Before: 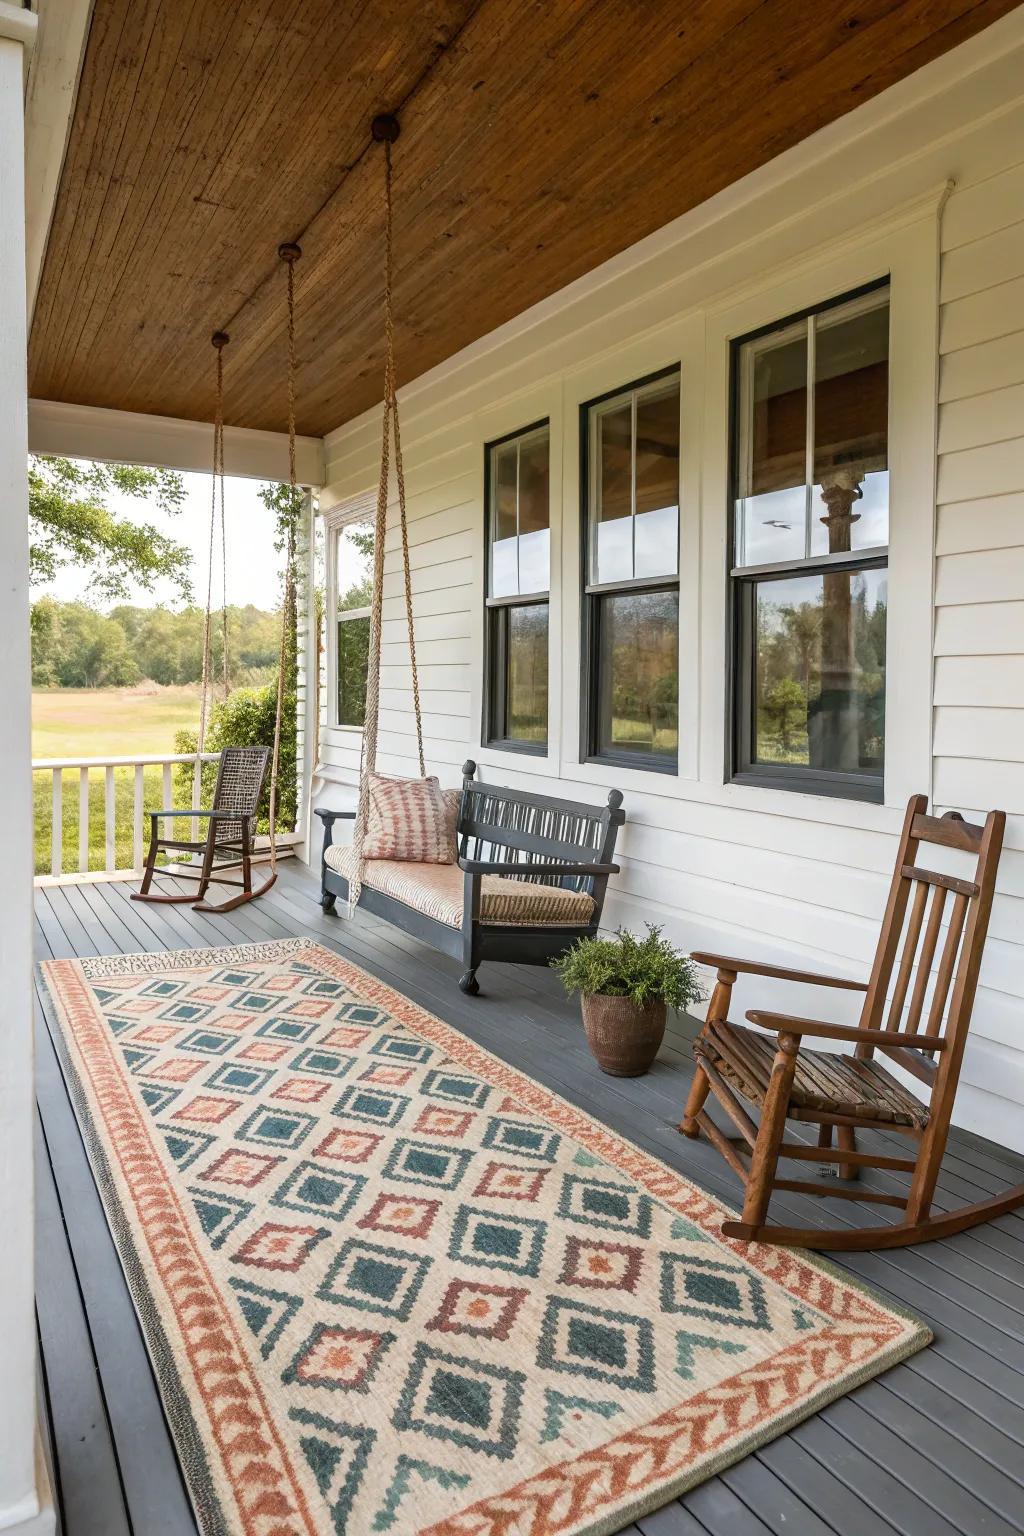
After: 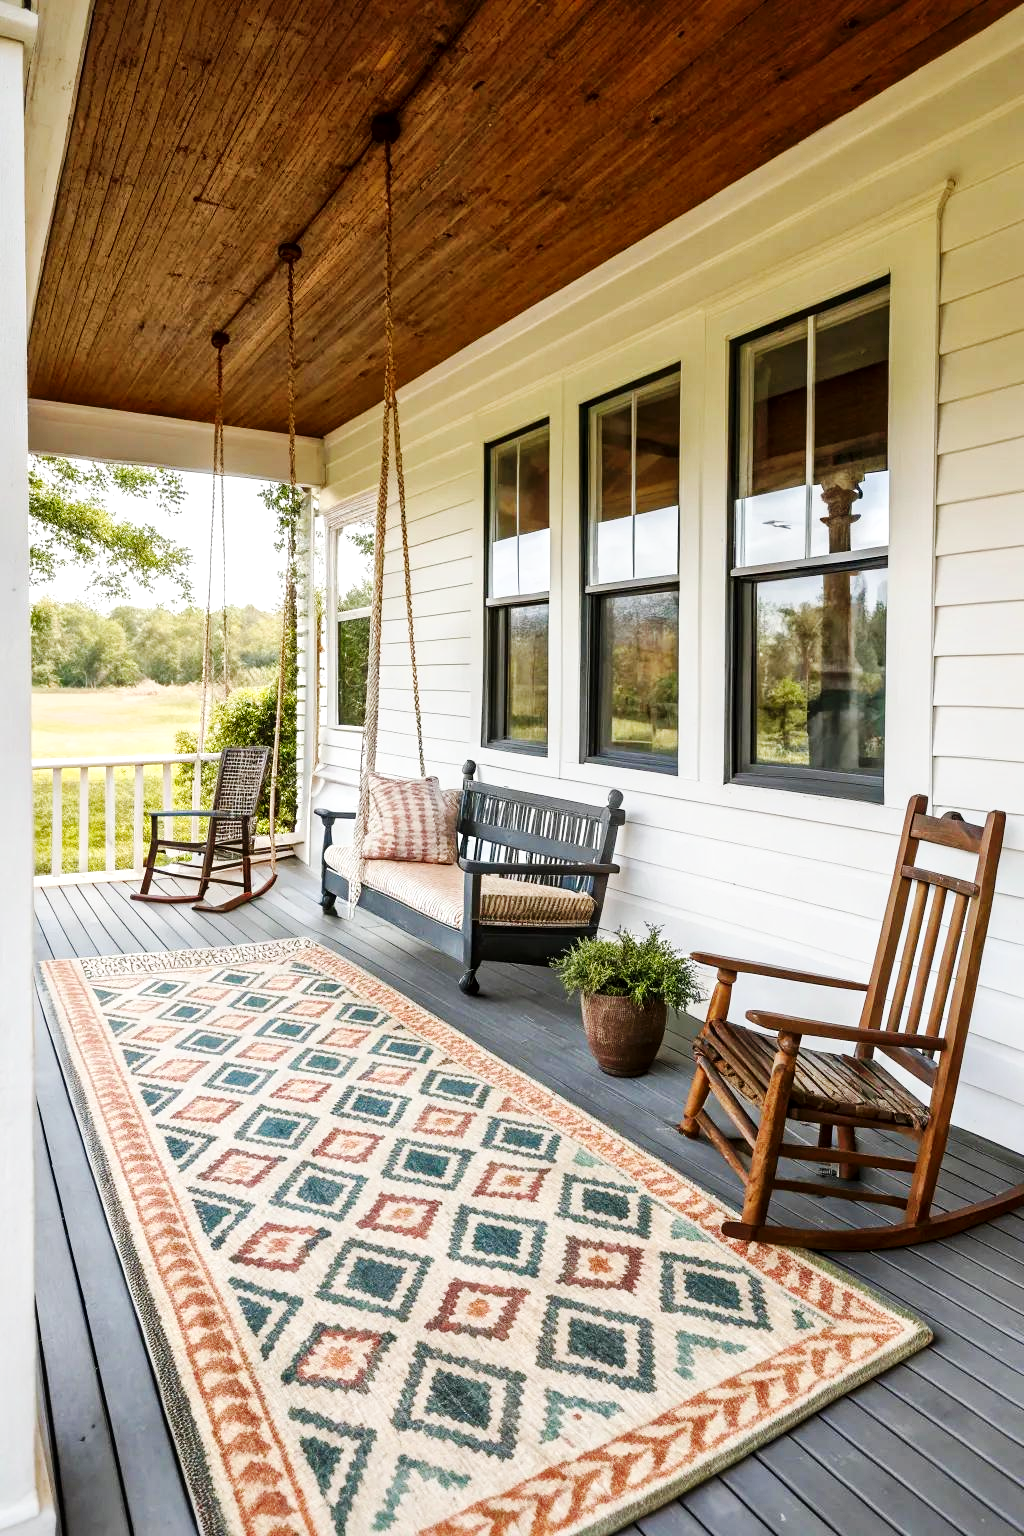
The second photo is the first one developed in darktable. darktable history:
base curve: curves: ch0 [(0, 0) (0.032, 0.025) (0.121, 0.166) (0.206, 0.329) (0.605, 0.79) (1, 1)], preserve colors none
color calibration: illuminant same as pipeline (D50), adaptation none (bypass), x 0.333, y 0.335, temperature 5006.38 K
local contrast: mode bilateral grid, contrast 20, coarseness 50, detail 143%, midtone range 0.2
